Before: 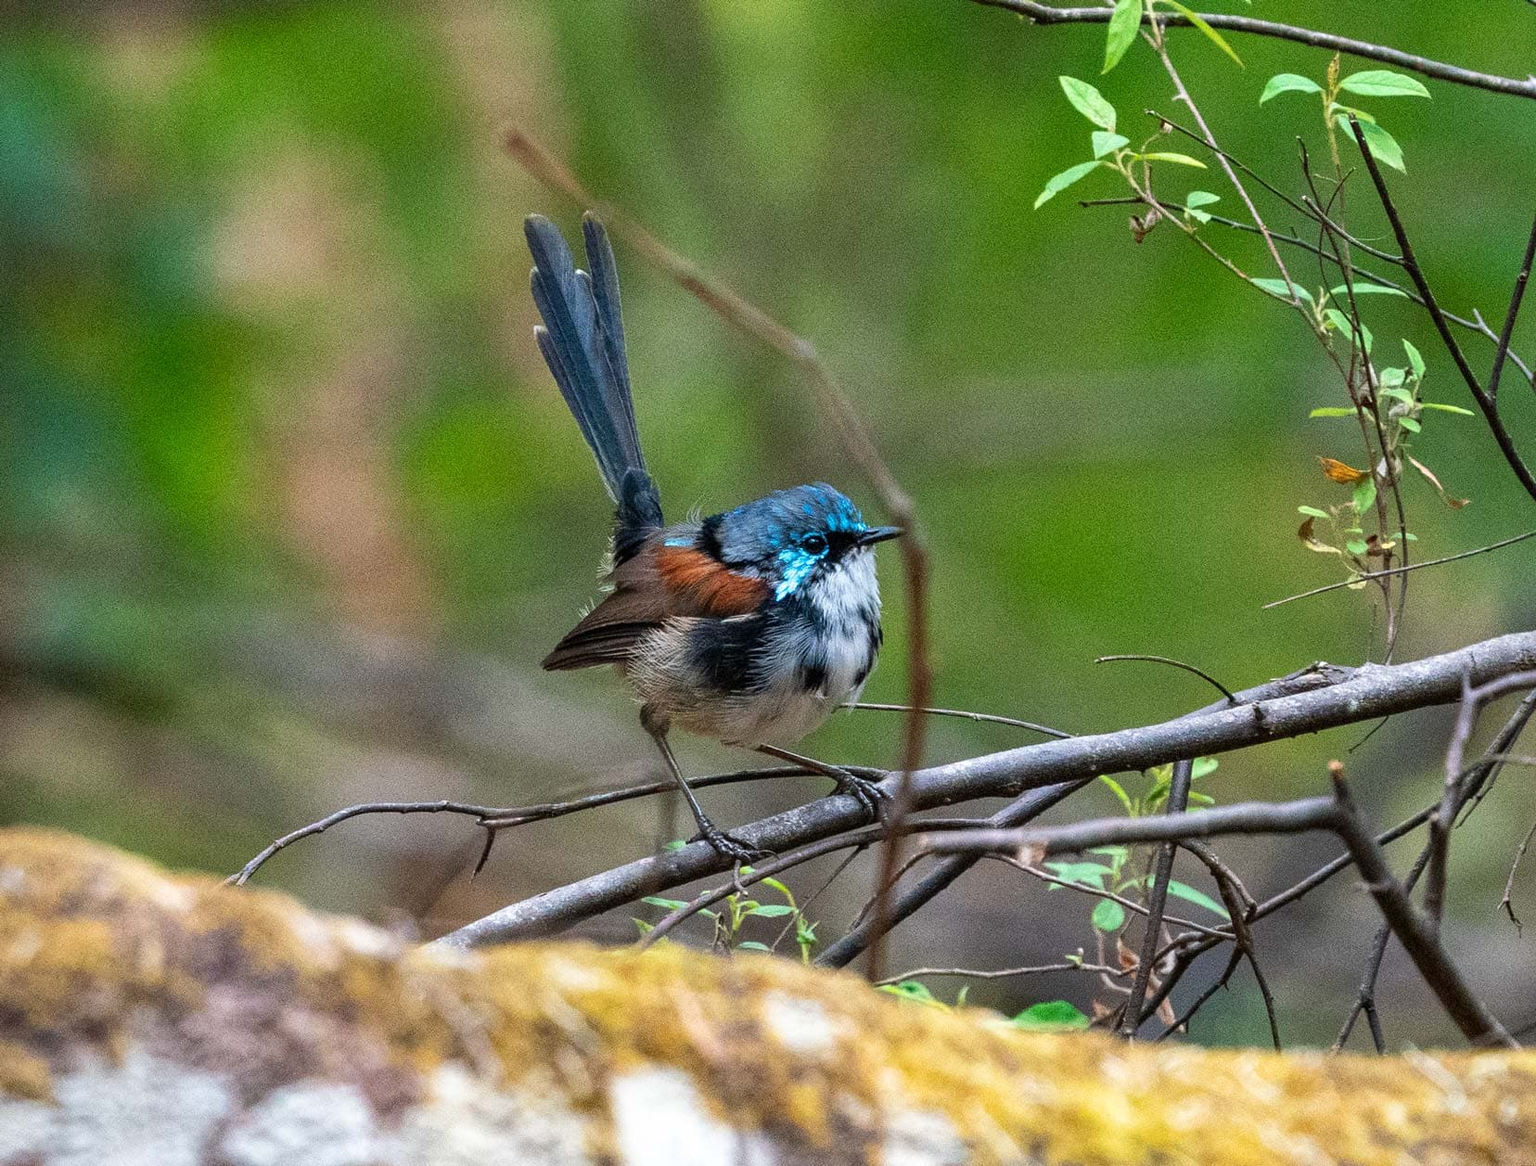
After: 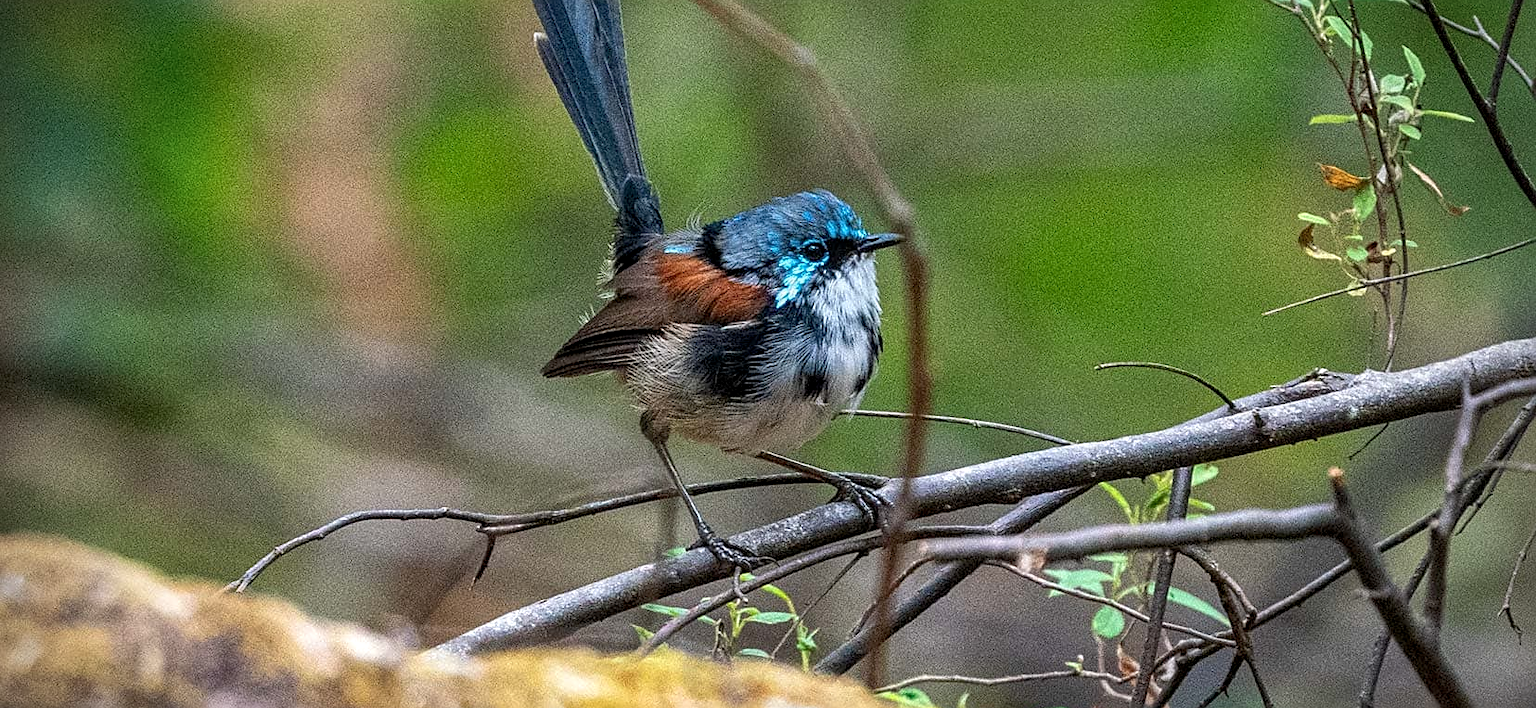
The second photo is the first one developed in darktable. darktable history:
sharpen: on, module defaults
local contrast: on, module defaults
vignetting: fall-off start 71.85%, brightness -0.462, saturation -0.299
crop and rotate: top 25.151%, bottom 14.011%
shadows and highlights: shadows 42.94, highlights 6.5, highlights color adjustment 49.19%
